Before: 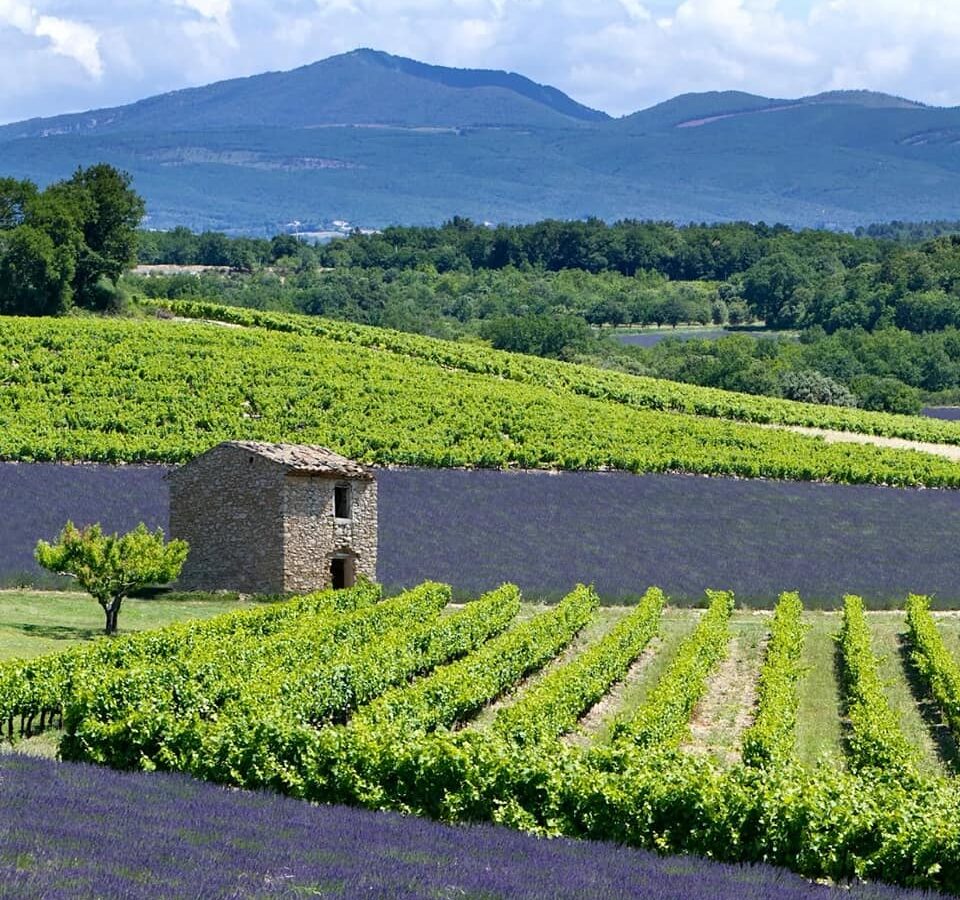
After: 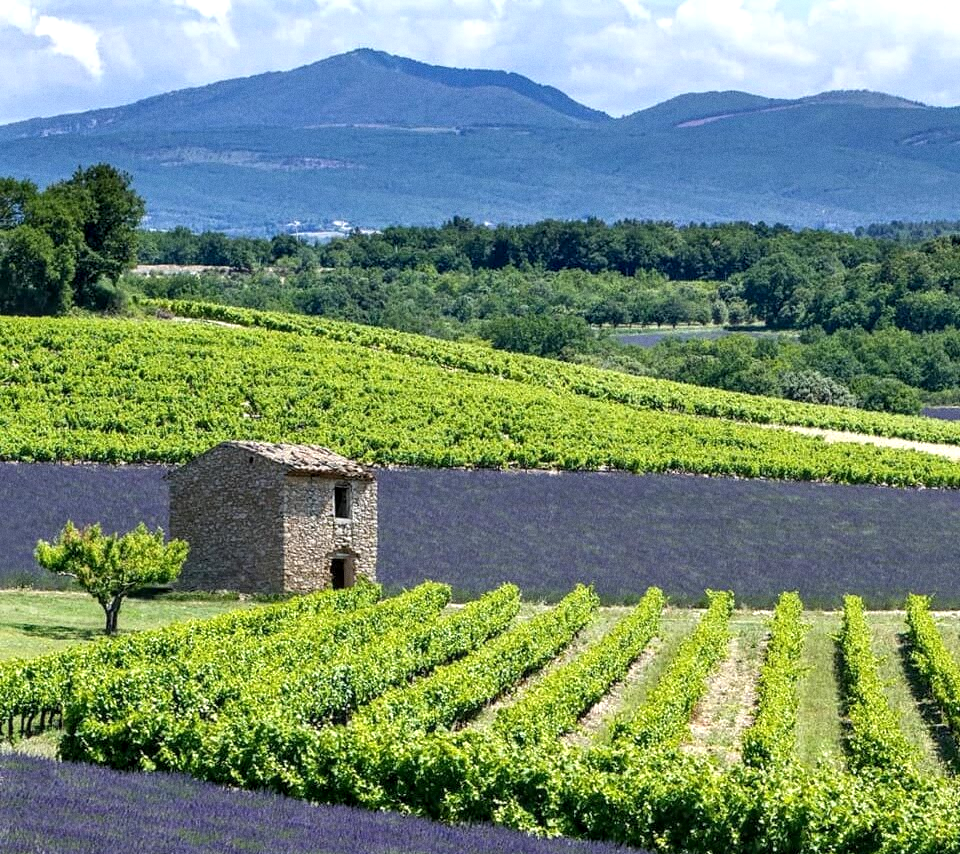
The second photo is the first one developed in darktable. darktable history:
local contrast: detail 130%
exposure: exposure 0.2 EV, compensate highlight preservation false
crop and rotate: top 0%, bottom 5.097%
grain: coarseness 7.08 ISO, strength 21.67%, mid-tones bias 59.58%
